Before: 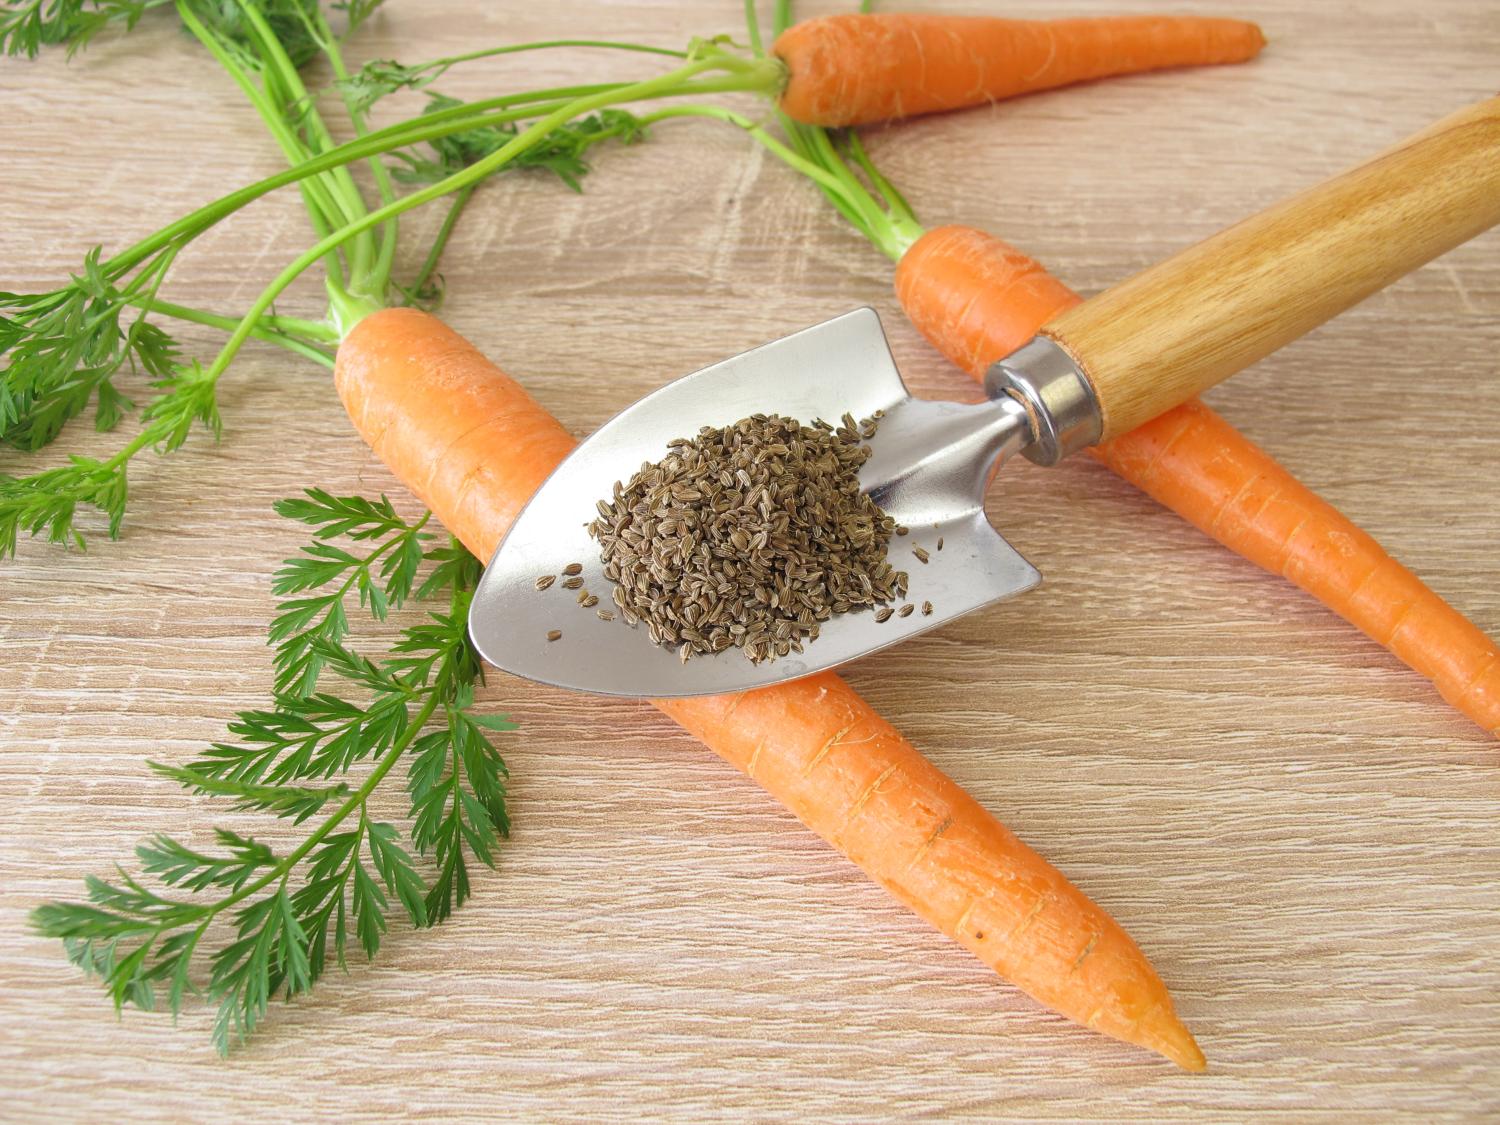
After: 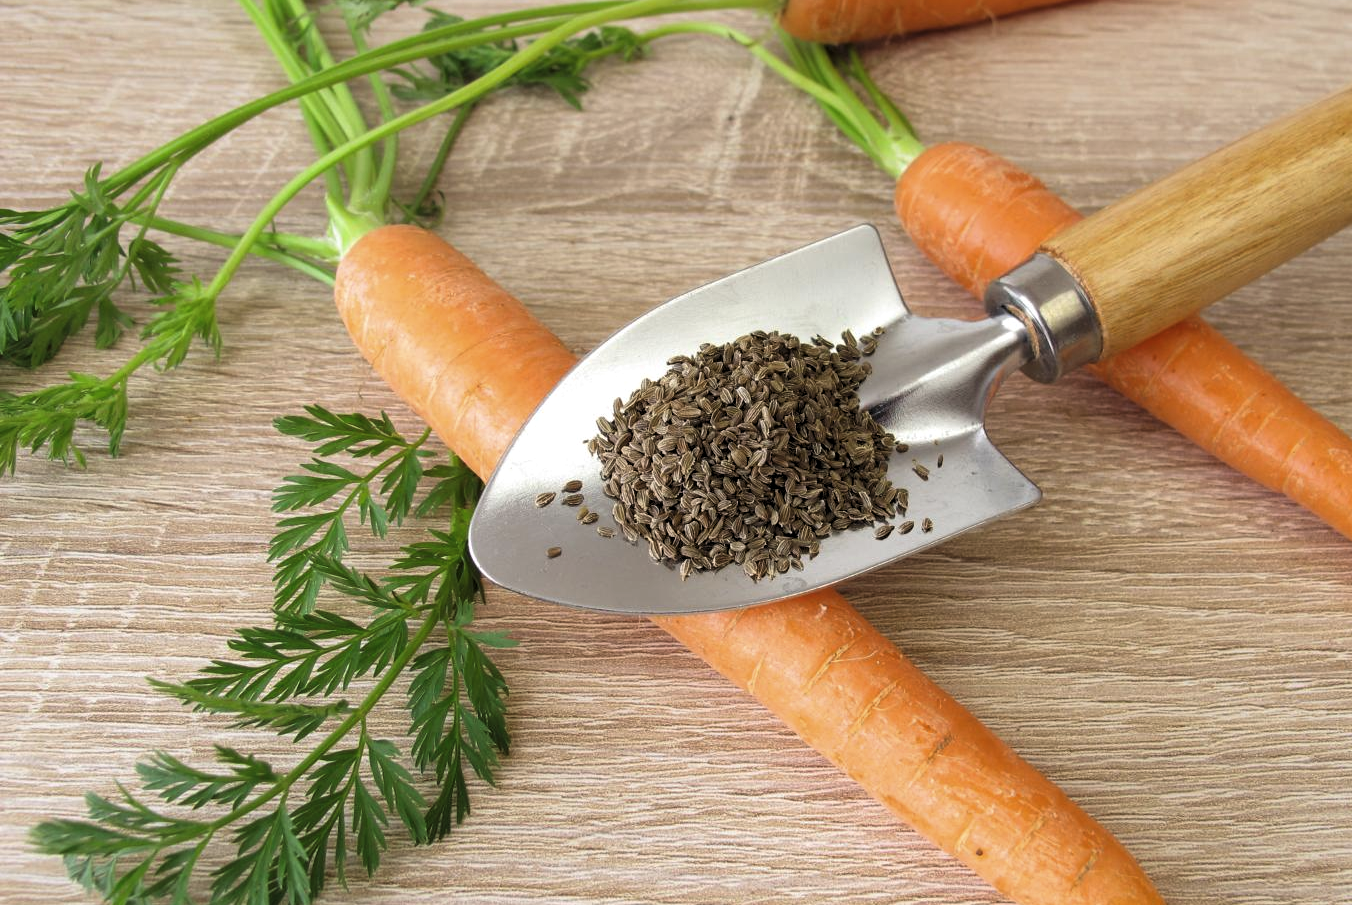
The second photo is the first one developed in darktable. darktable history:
crop: top 7.459%, right 9.834%, bottom 12.038%
levels: black 8.51%, levels [0.116, 0.574, 1]
shadows and highlights: shadows 13.68, white point adjustment 1.11, highlights -1.33, soften with gaussian
